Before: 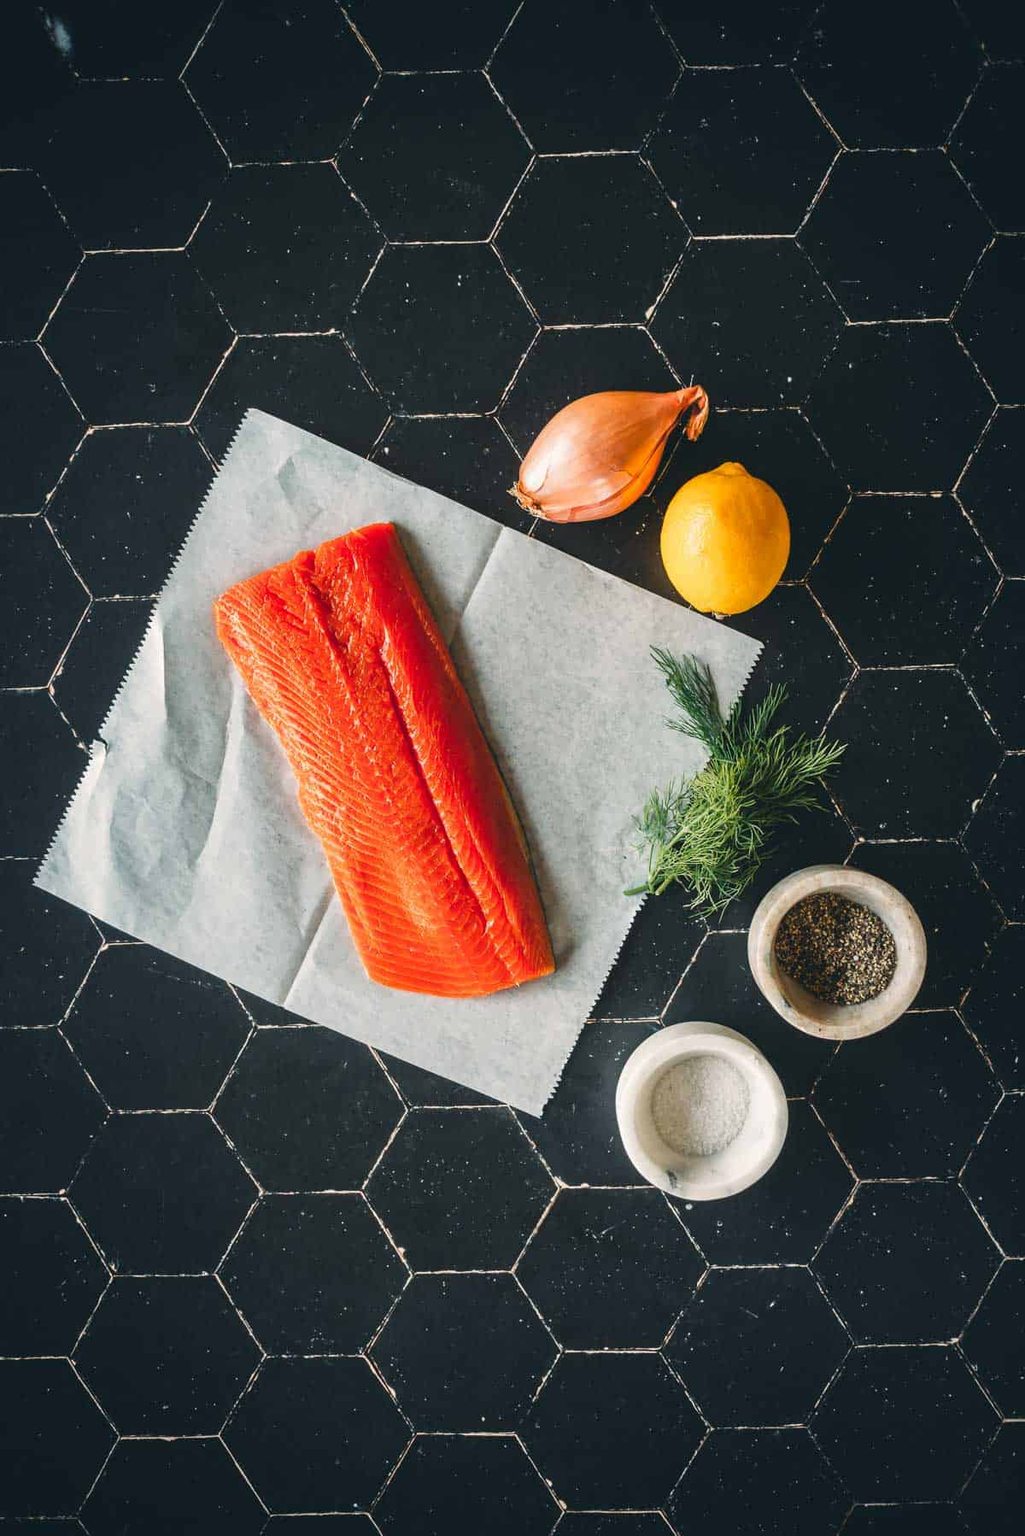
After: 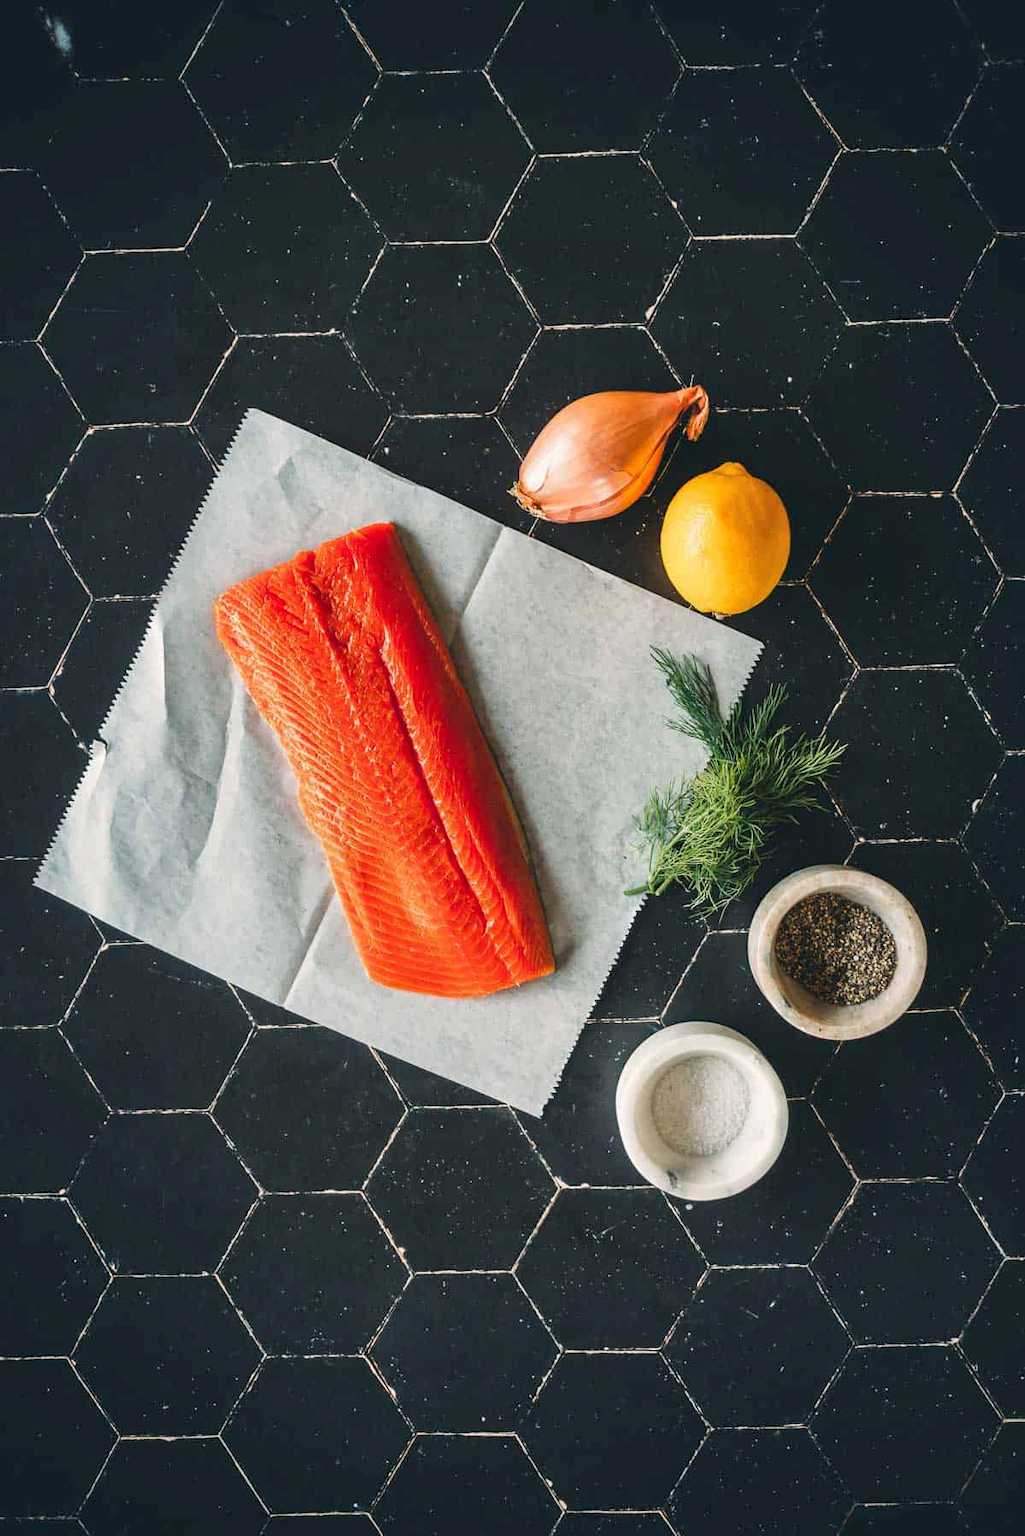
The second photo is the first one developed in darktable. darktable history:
shadows and highlights: radius 126.21, shadows 30.45, highlights -30.7, low approximation 0.01, soften with gaussian
